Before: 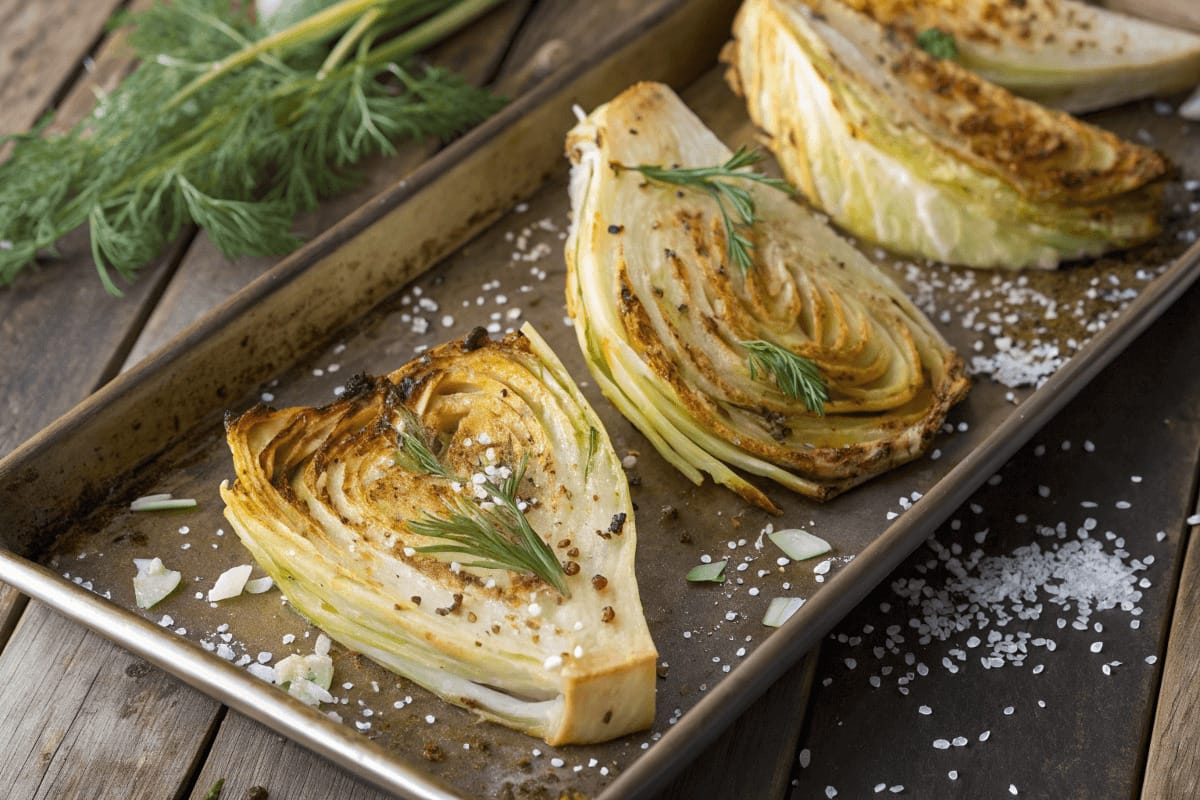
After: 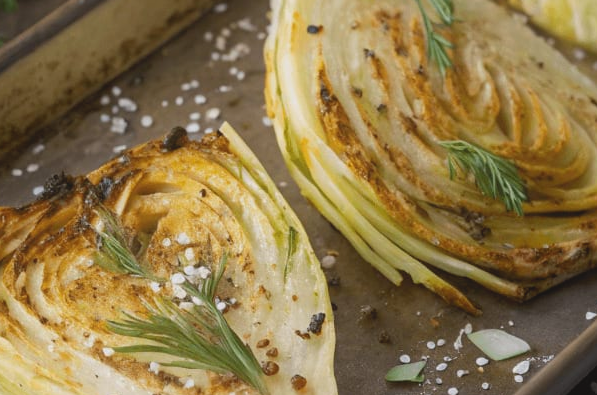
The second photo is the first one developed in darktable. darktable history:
local contrast: highlights 70%, shadows 64%, detail 81%, midtone range 0.332
crop: left 25.137%, top 25.063%, right 25.099%, bottom 25.492%
